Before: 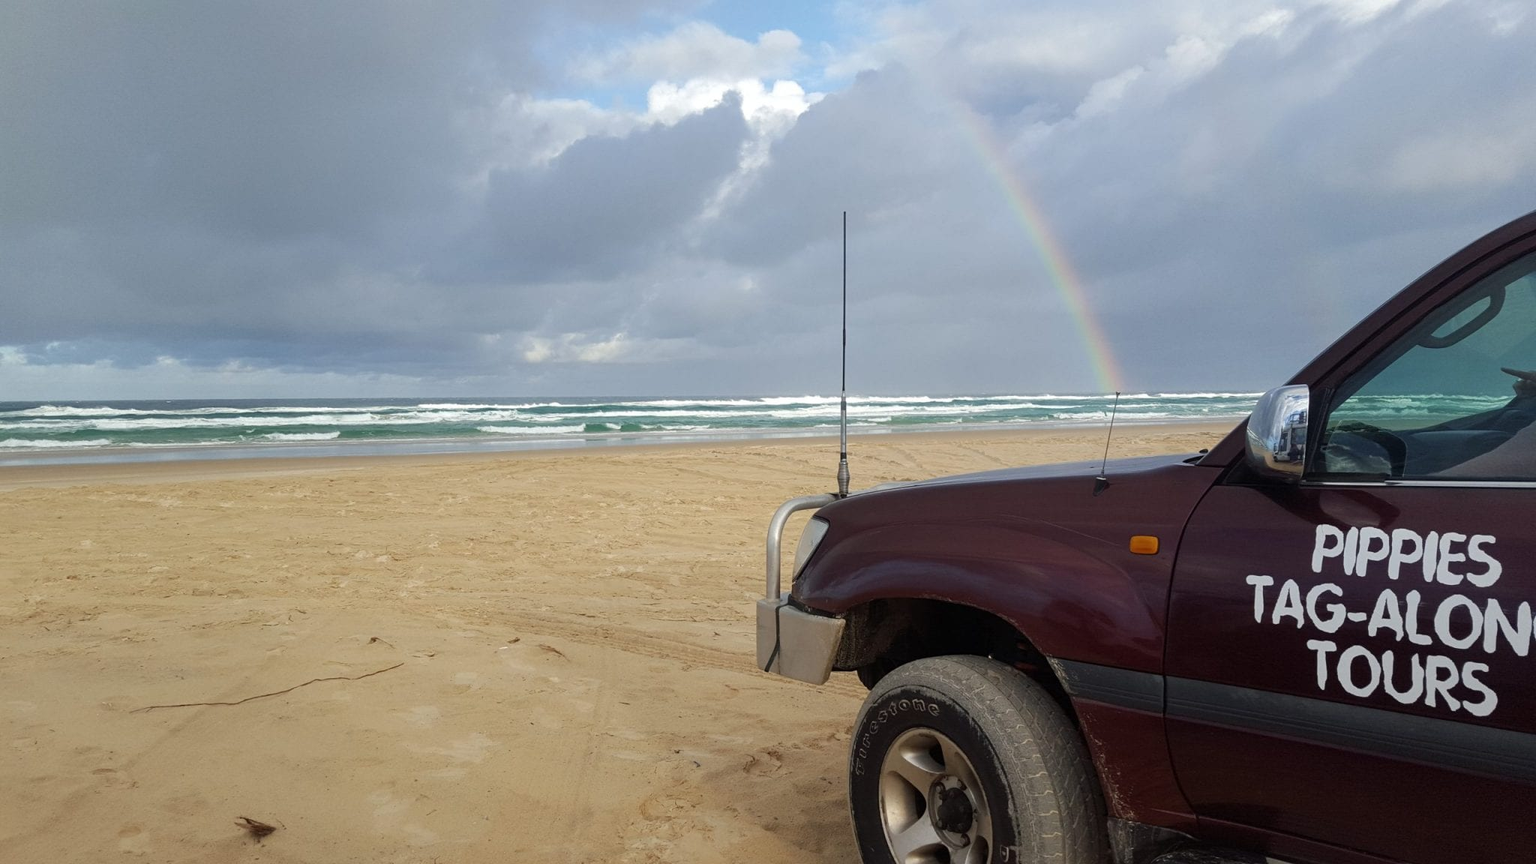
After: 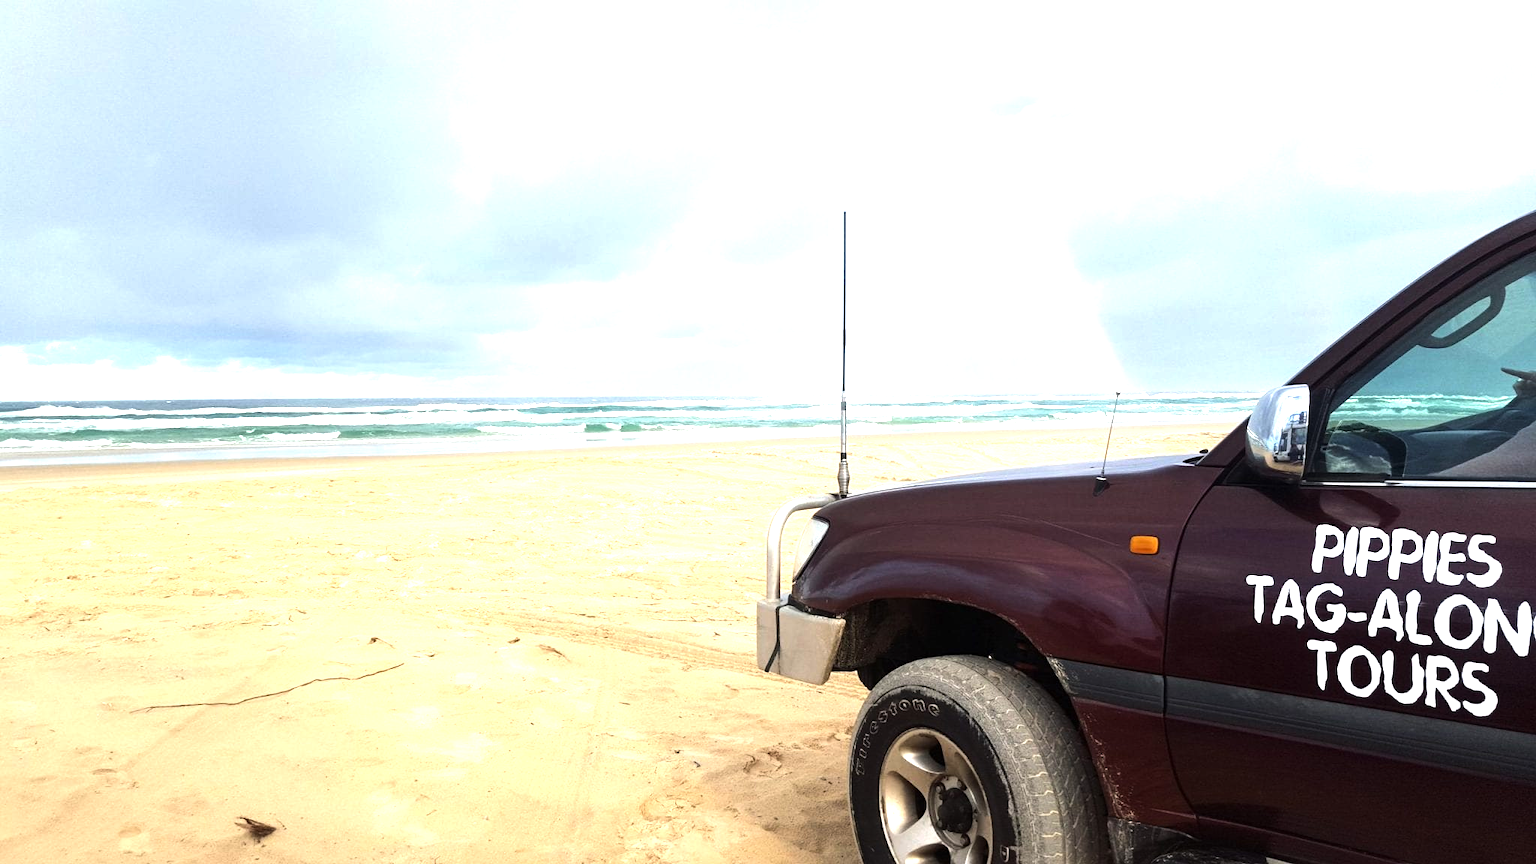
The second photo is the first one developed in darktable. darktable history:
tone equalizer: -8 EV -0.75 EV, -7 EV -0.7 EV, -6 EV -0.6 EV, -5 EV -0.4 EV, -3 EV 0.4 EV, -2 EV 0.6 EV, -1 EV 0.7 EV, +0 EV 0.75 EV, edges refinement/feathering 500, mask exposure compensation -1.57 EV, preserve details no
exposure: exposure 0.999 EV, compensate highlight preservation false
